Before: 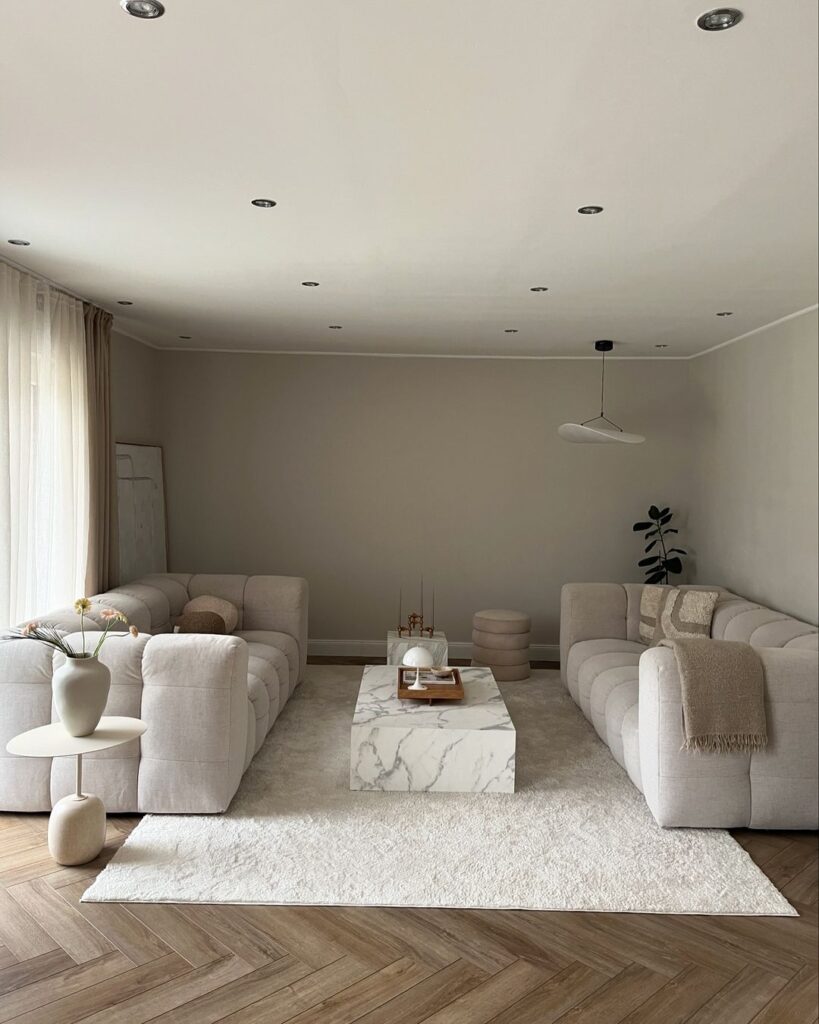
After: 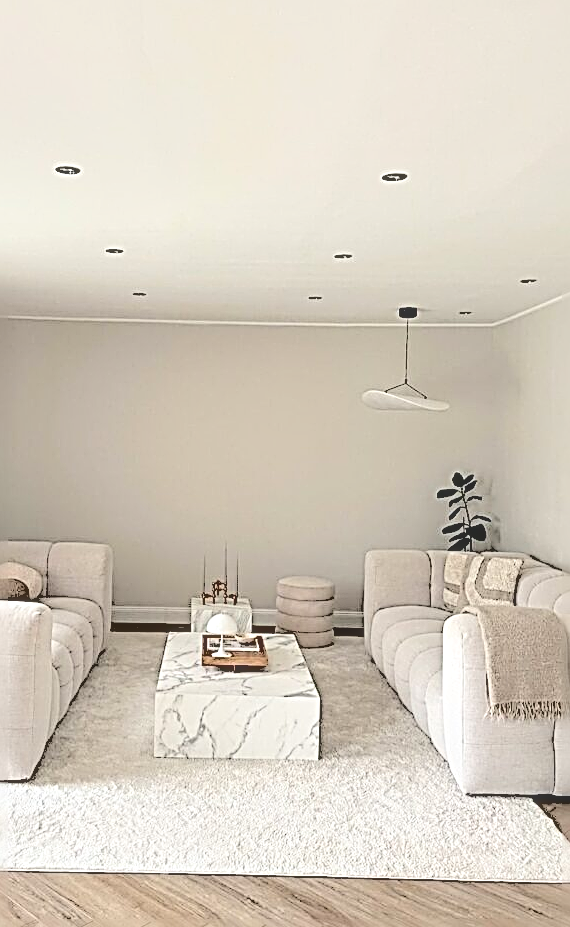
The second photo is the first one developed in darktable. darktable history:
sharpen: radius 3.147, amount 1.747
contrast brightness saturation: brightness 0.997
crop and rotate: left 23.943%, top 3.256%, right 6.386%, bottom 6.121%
local contrast: highlights 45%, shadows 2%, detail 99%
contrast equalizer: y [[0.601, 0.6, 0.598, 0.598, 0.6, 0.601], [0.5 ×6], [0.5 ×6], [0 ×6], [0 ×6]]
